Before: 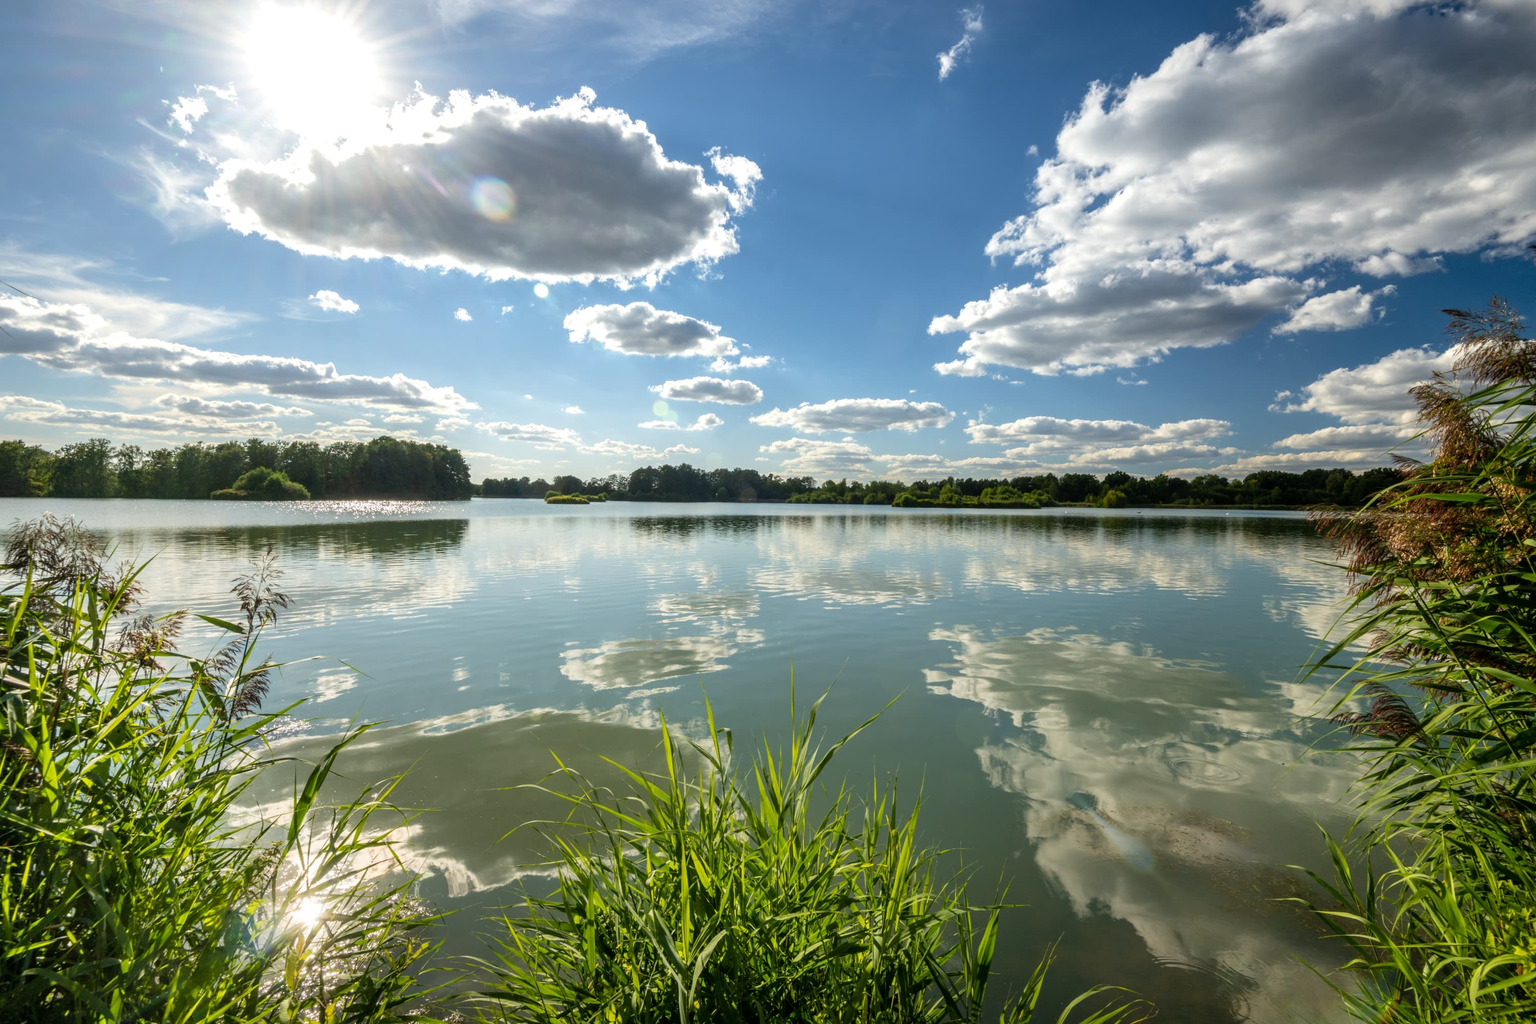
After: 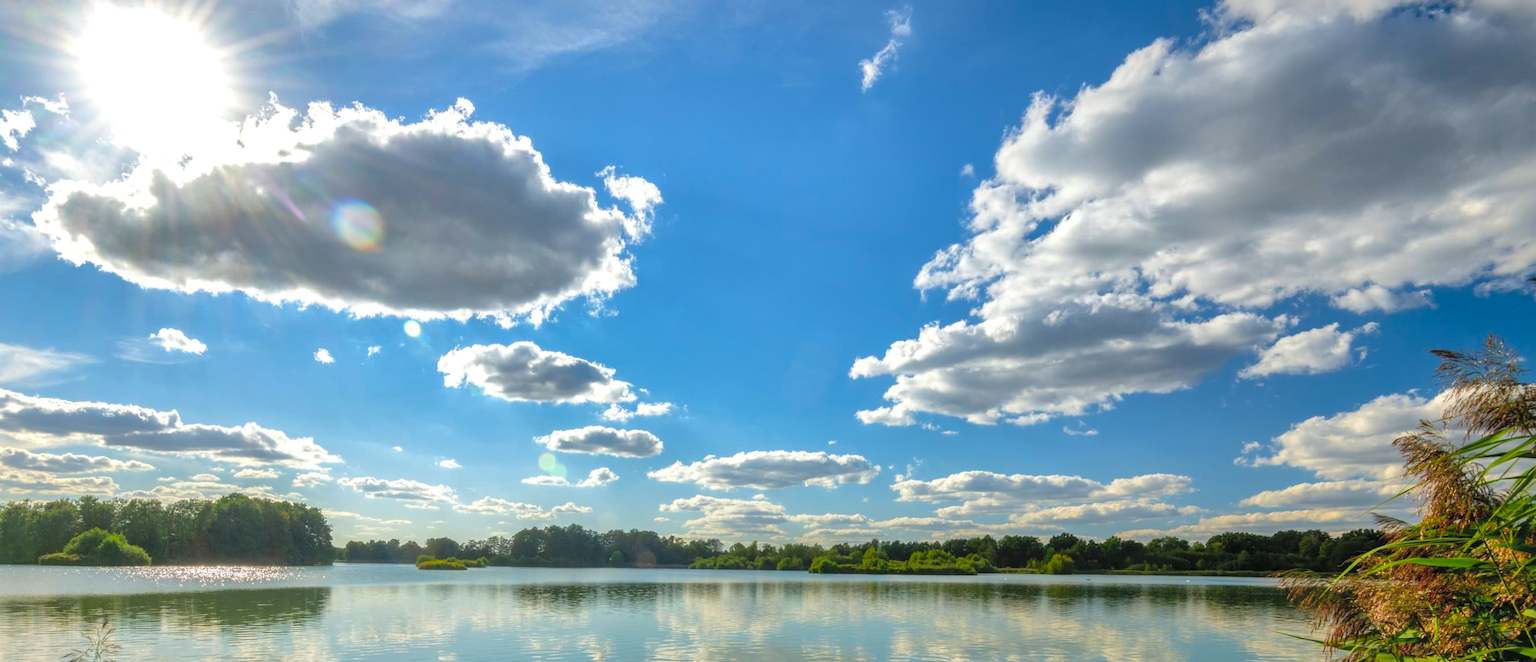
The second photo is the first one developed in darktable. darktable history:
contrast brightness saturation: contrast 0.07, brightness 0.171, saturation 0.401
shadows and highlights: shadows 39.96, highlights -60.07
crop and rotate: left 11.52%, bottom 42.717%
